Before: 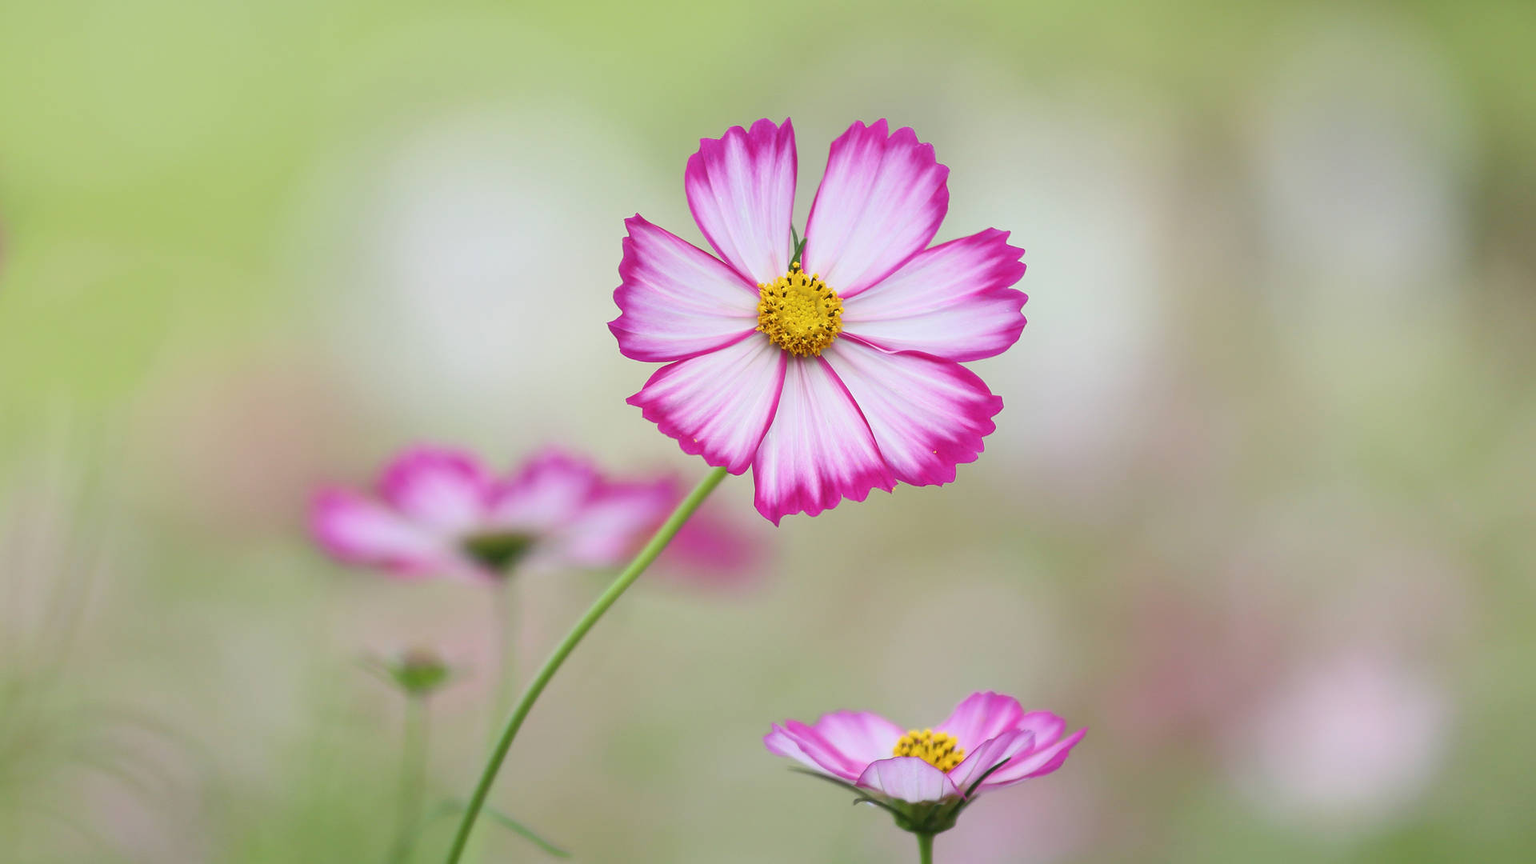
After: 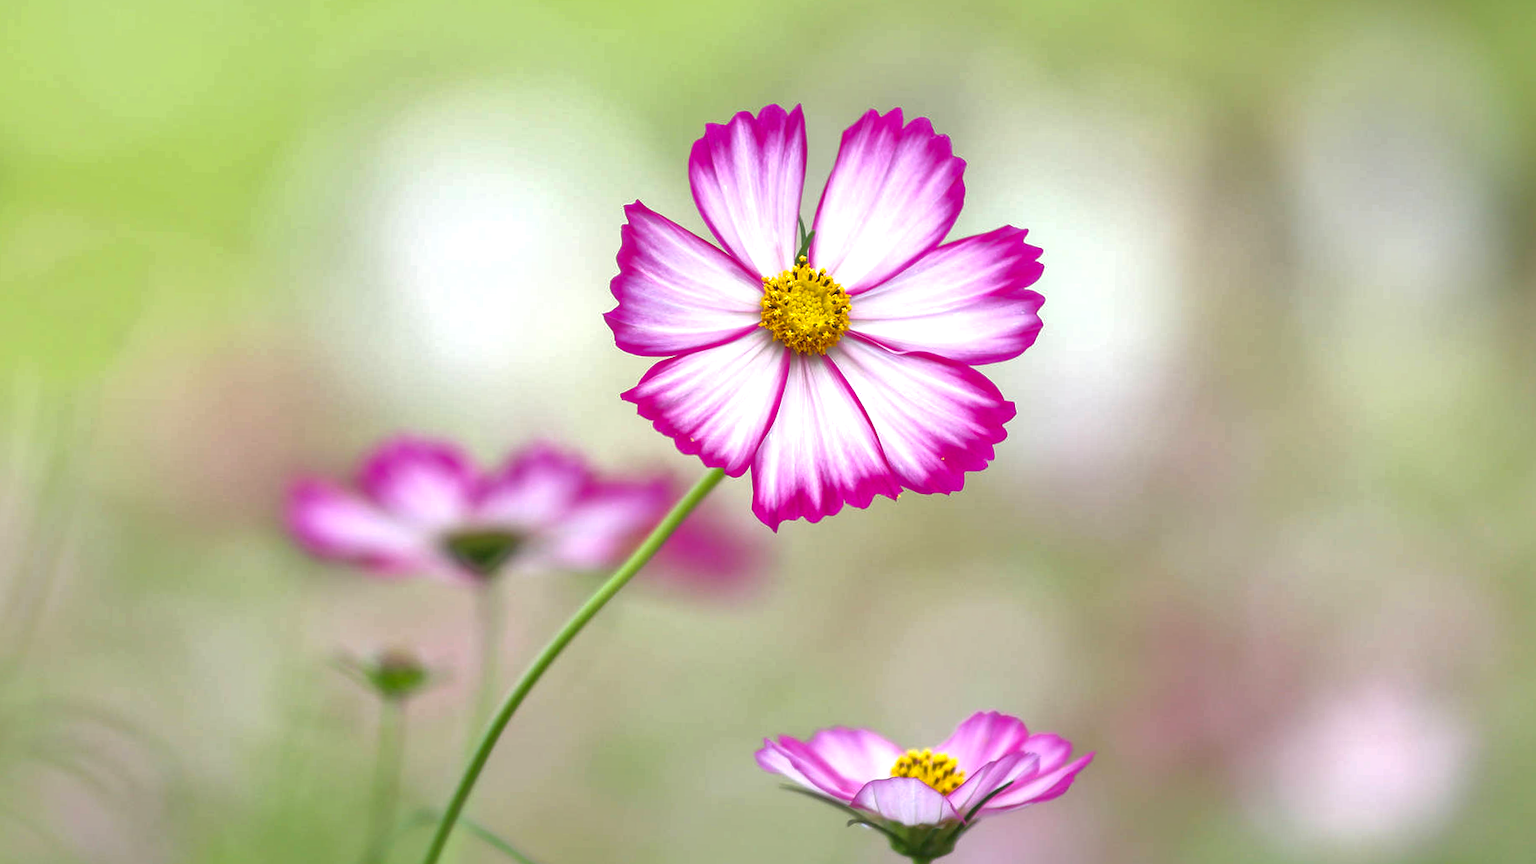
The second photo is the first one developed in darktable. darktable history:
local contrast: shadows 93%, midtone range 0.494
crop and rotate: angle -1.57°
shadows and highlights: on, module defaults
exposure: black level correction 0.001, exposure 0.499 EV, compensate exposure bias true, compensate highlight preservation false
